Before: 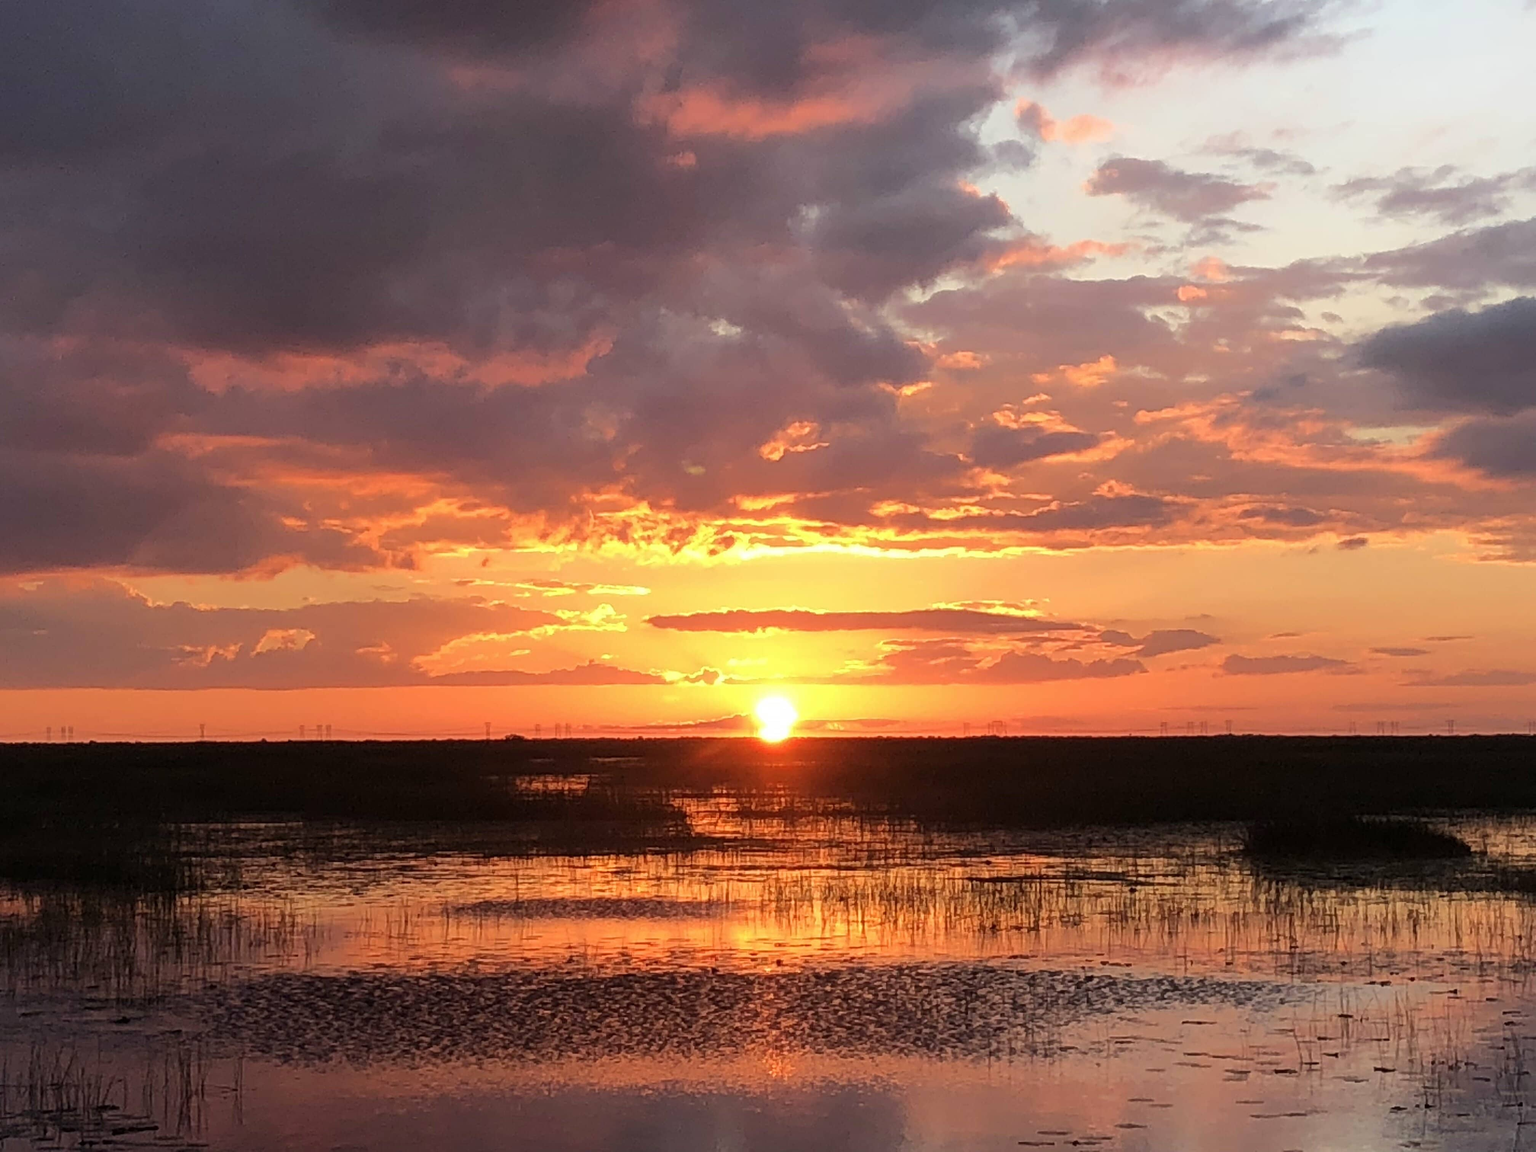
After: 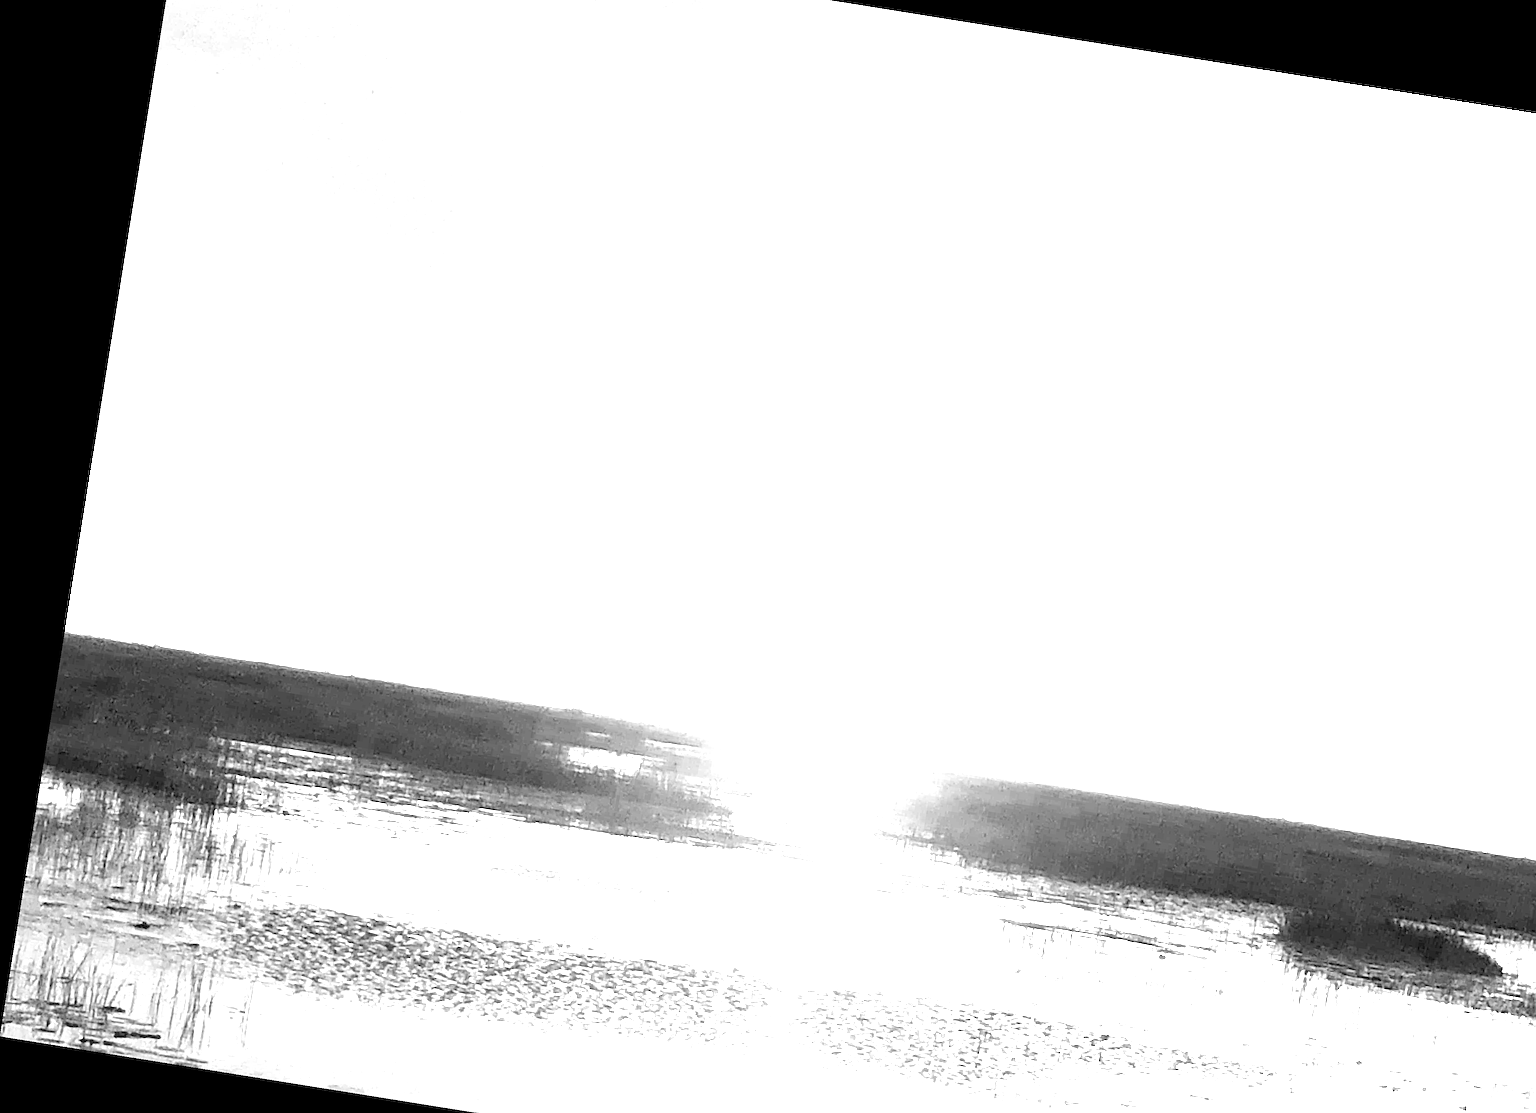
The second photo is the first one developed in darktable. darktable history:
sharpen: on, module defaults
color balance rgb: shadows lift › chroma 1%, shadows lift › hue 113°, highlights gain › chroma 0.2%, highlights gain › hue 333°, perceptual saturation grading › global saturation 20%, perceptual saturation grading › highlights -50%, perceptual saturation grading › shadows 25%, contrast -30%
white balance: red 8, blue 8
crop: top 7.49%, right 9.717%, bottom 11.943%
rotate and perspective: rotation 9.12°, automatic cropping off
contrast brightness saturation: saturation -1
